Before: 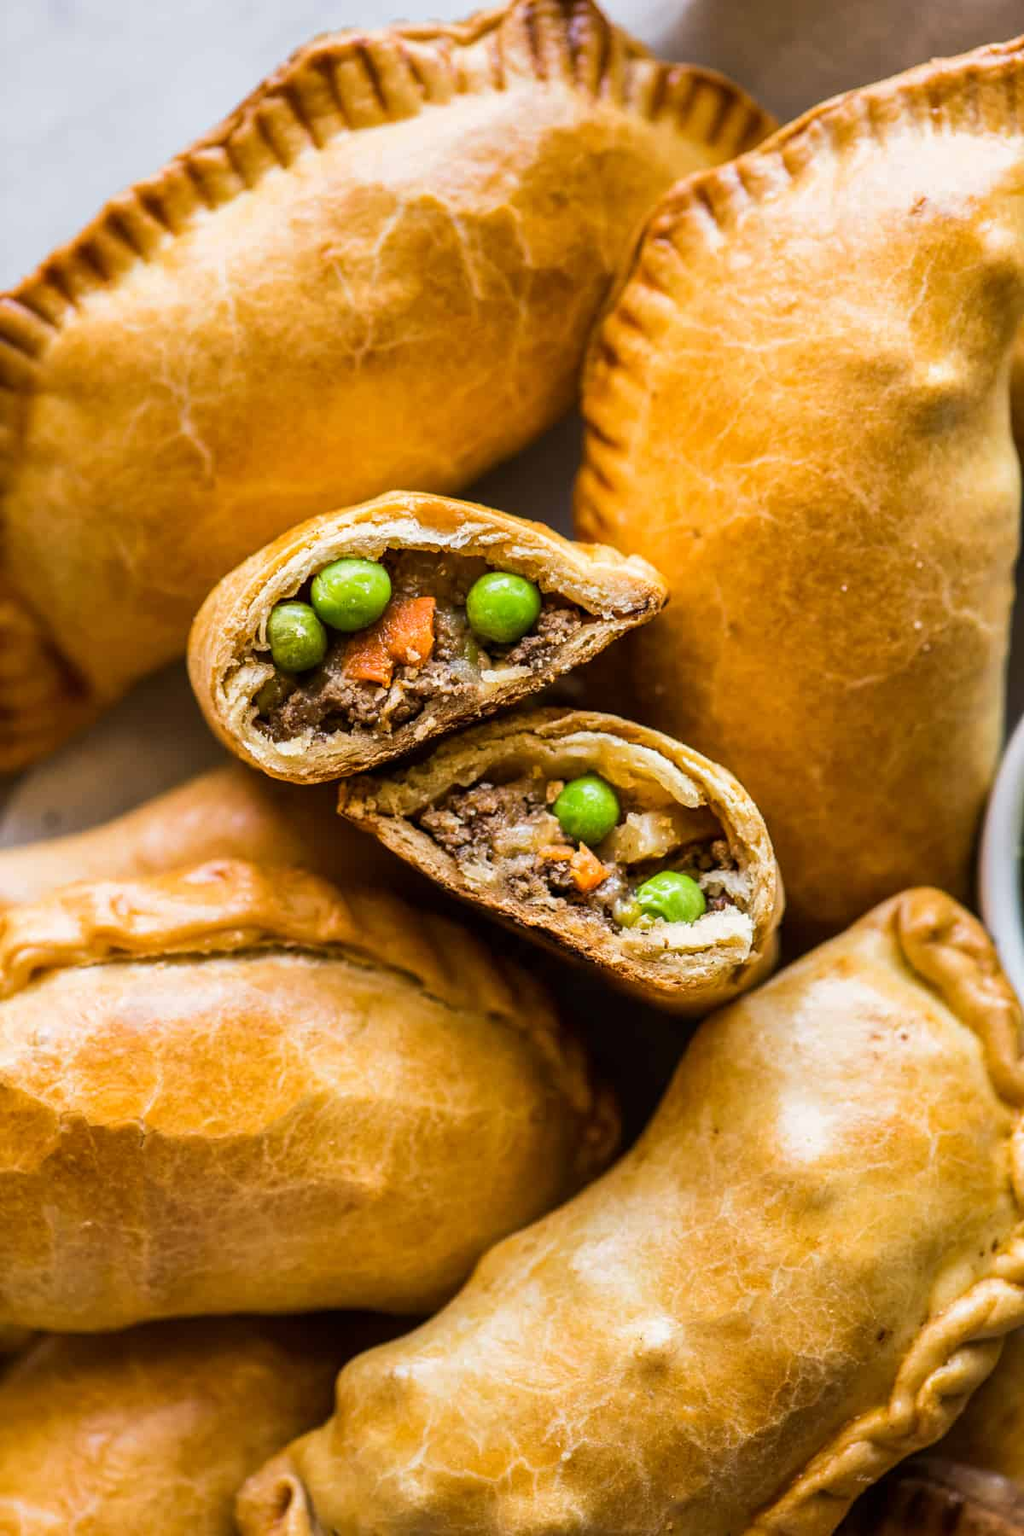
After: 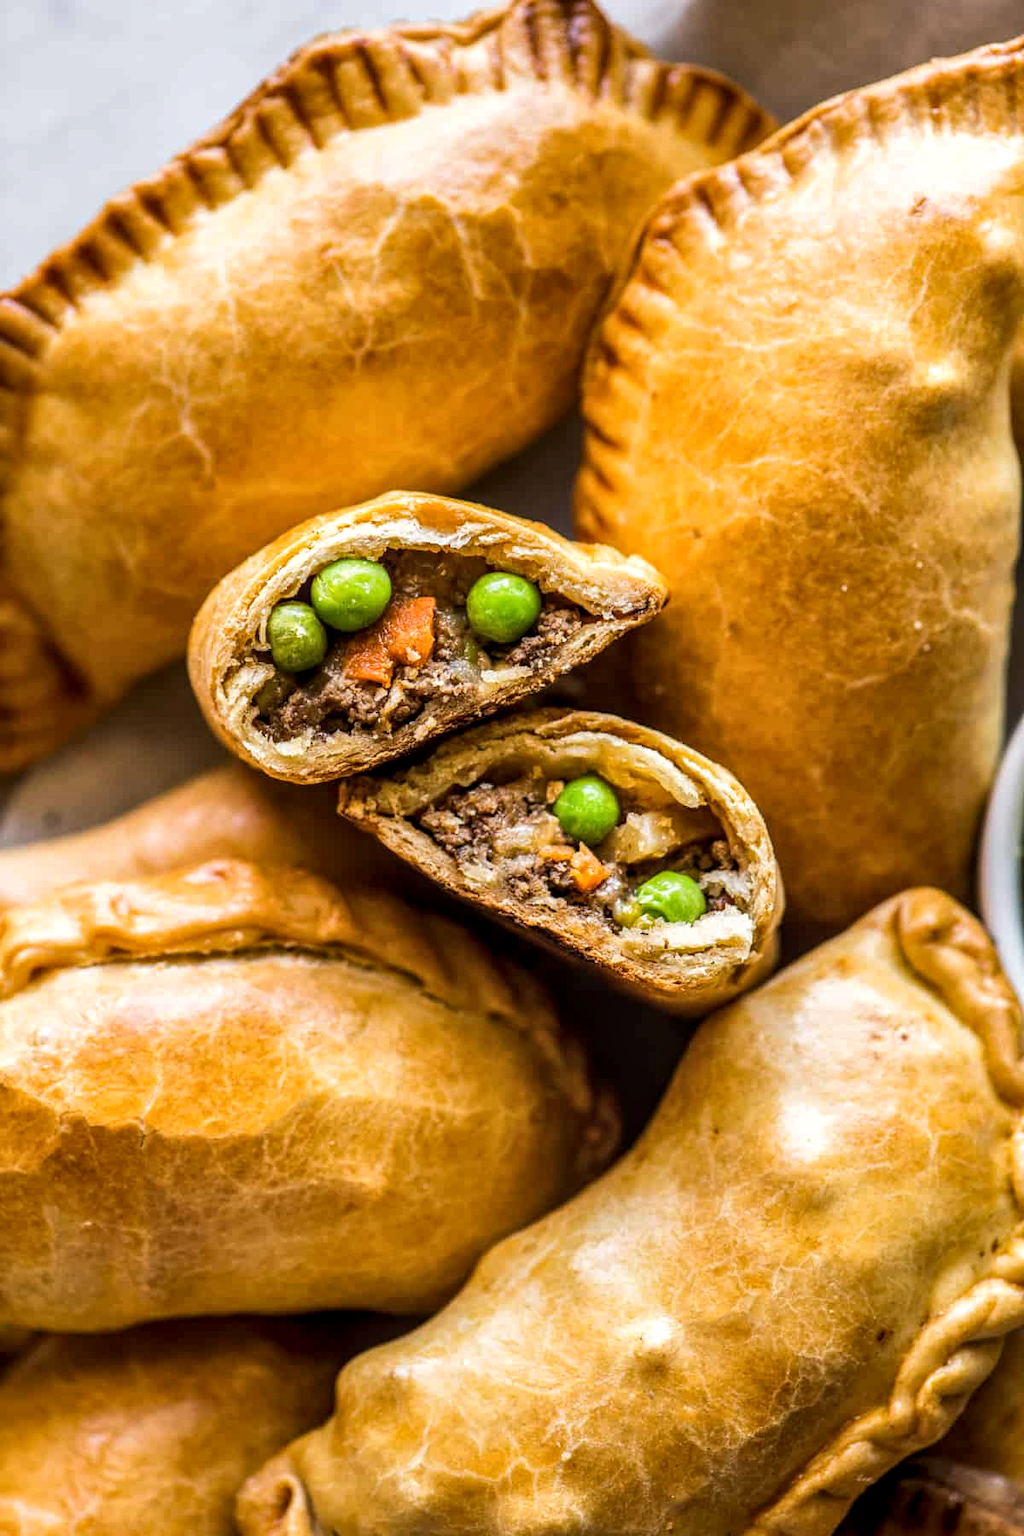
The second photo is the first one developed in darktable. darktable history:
local contrast: detail 130%
exposure: exposure 0.077 EV, compensate exposure bias true, compensate highlight preservation false
